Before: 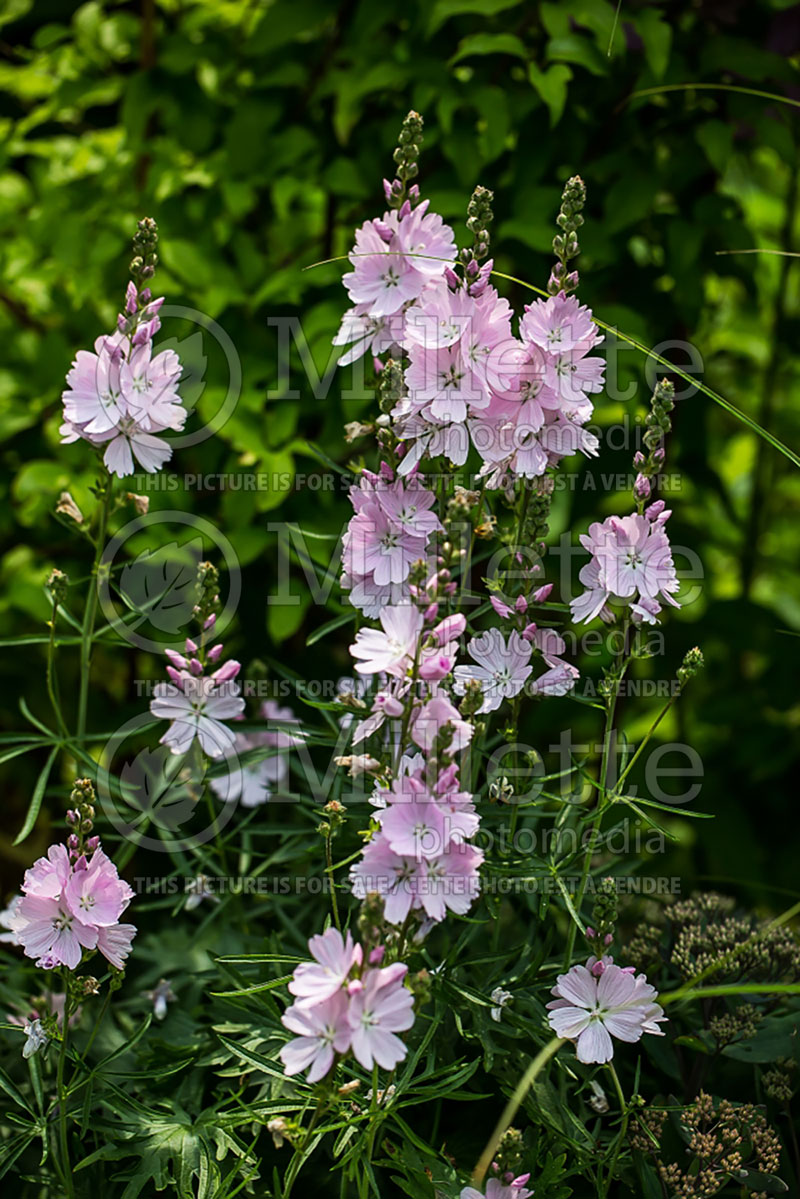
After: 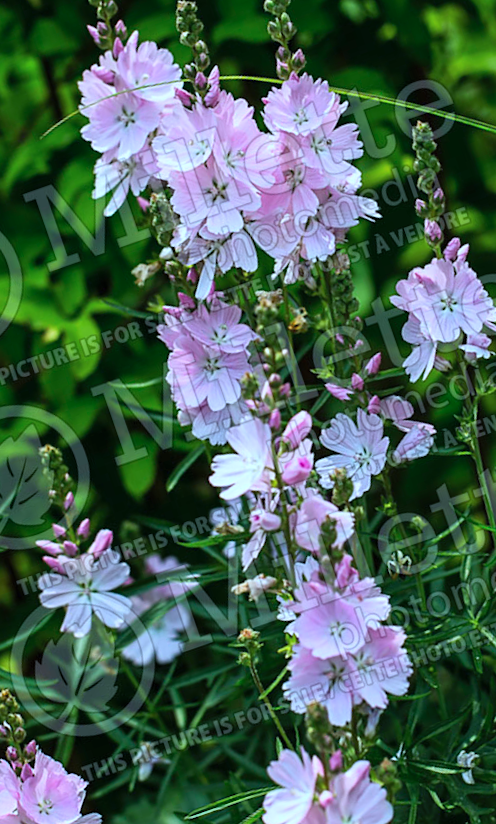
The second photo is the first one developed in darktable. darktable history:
crop and rotate: angle 19.2°, left 6.858%, right 3.875%, bottom 1.126%
color calibration: illuminant as shot in camera, x 0.384, y 0.38, temperature 3978.04 K
contrast brightness saturation: contrast 0.075, brightness 0.083, saturation 0.179
